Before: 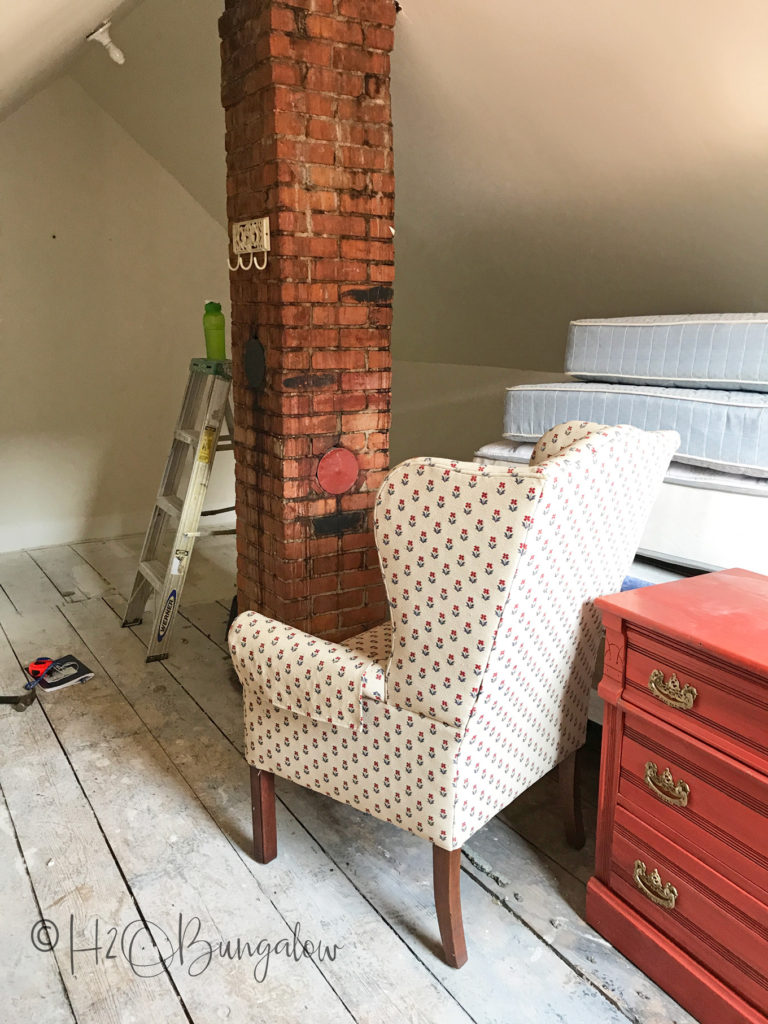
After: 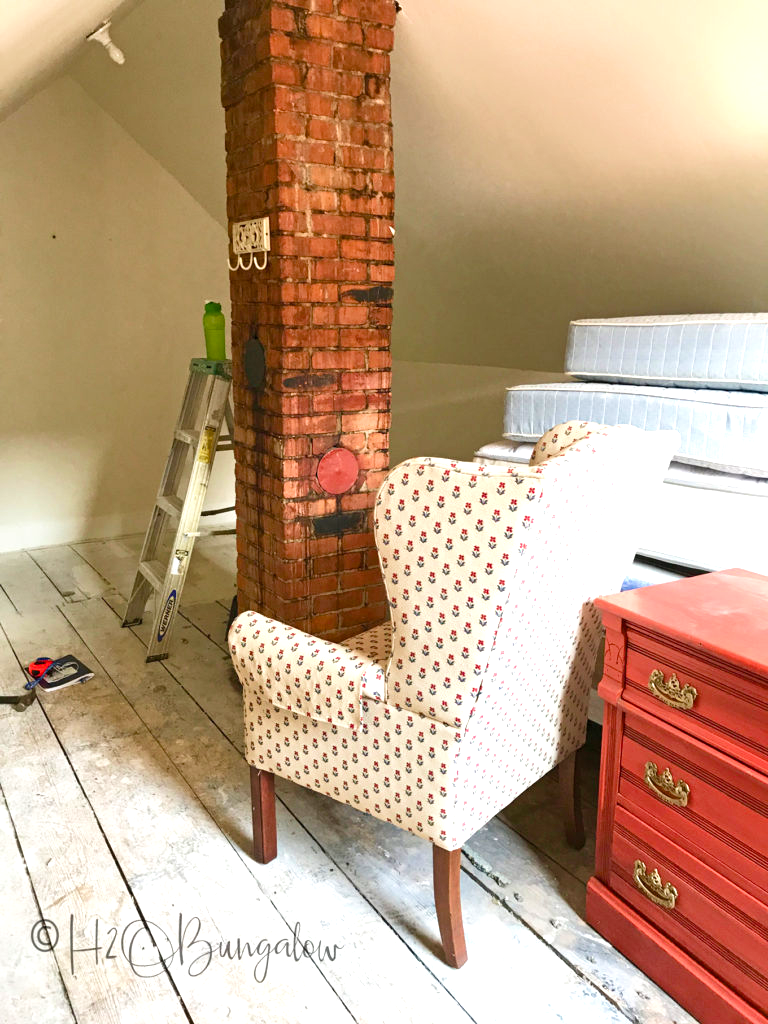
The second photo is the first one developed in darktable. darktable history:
exposure: exposure 0.605 EV, compensate highlight preservation false
velvia: on, module defaults
color balance rgb: perceptual saturation grading › global saturation 20%, perceptual saturation grading › highlights -25.145%, perceptual saturation grading › shadows 24.046%
